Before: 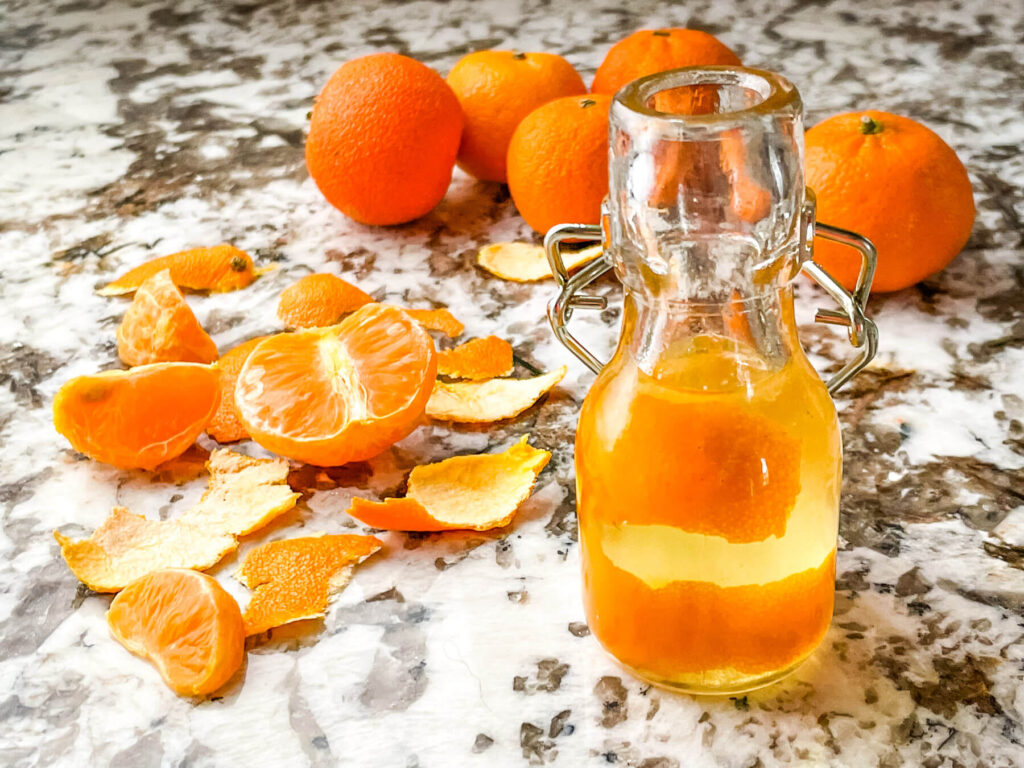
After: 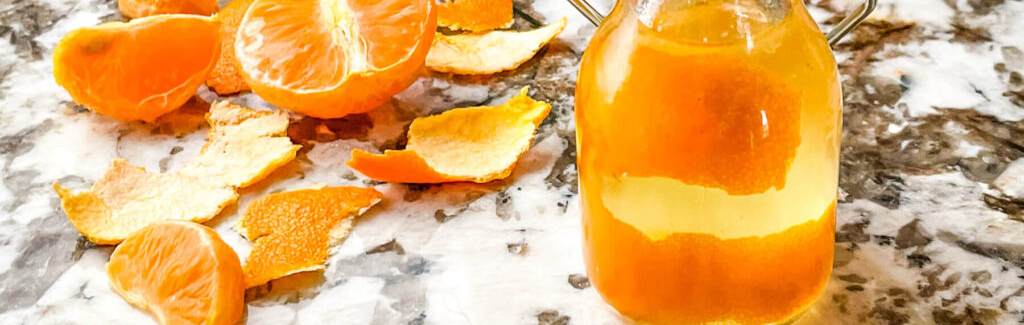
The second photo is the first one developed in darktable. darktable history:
crop: top 45.439%, bottom 12.227%
exposure: compensate highlight preservation false
